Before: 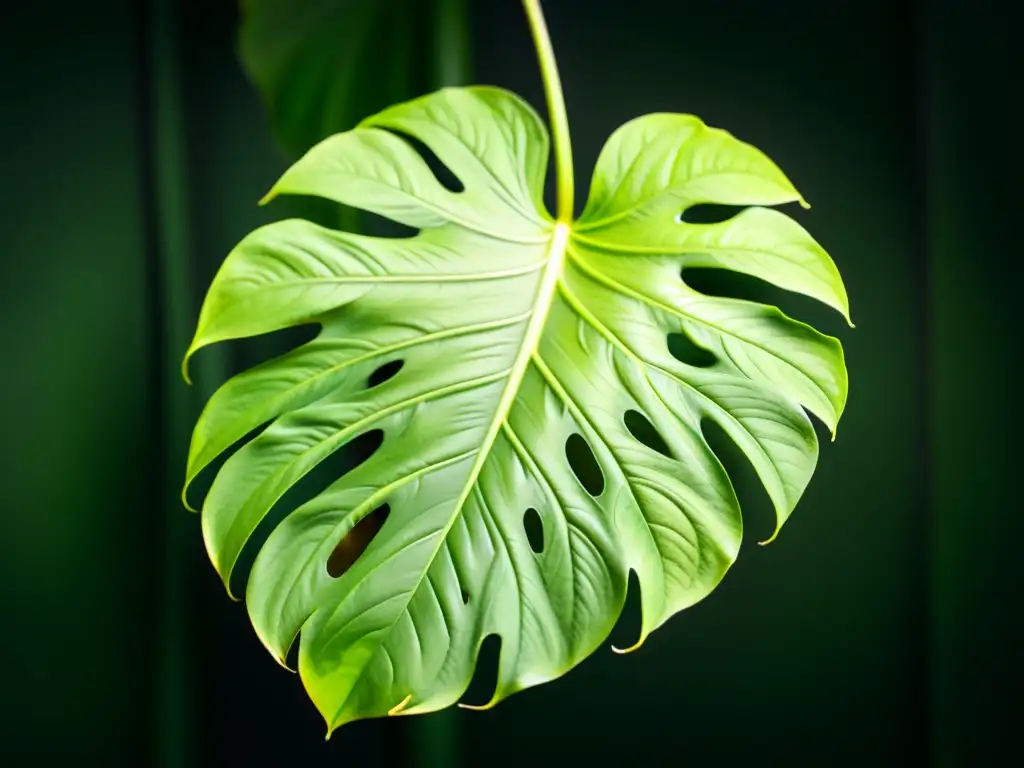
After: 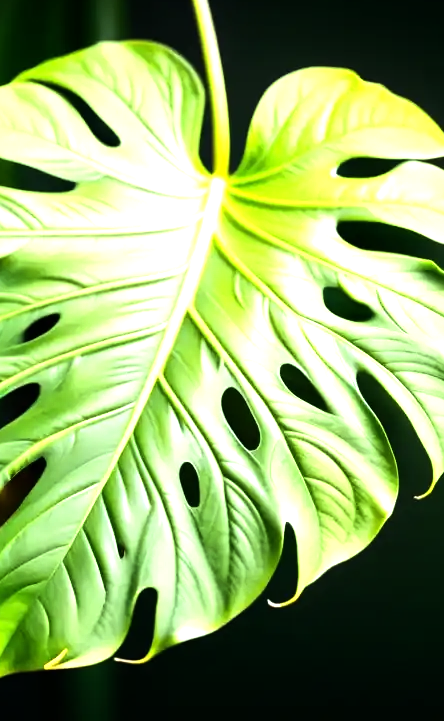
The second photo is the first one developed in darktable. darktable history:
tone equalizer: -8 EV -1.1 EV, -7 EV -0.972 EV, -6 EV -0.834 EV, -5 EV -0.558 EV, -3 EV 0.566 EV, -2 EV 0.838 EV, -1 EV 0.99 EV, +0 EV 1.06 EV, edges refinement/feathering 500, mask exposure compensation -1.57 EV, preserve details no
crop: left 33.689%, top 6.055%, right 22.873%
